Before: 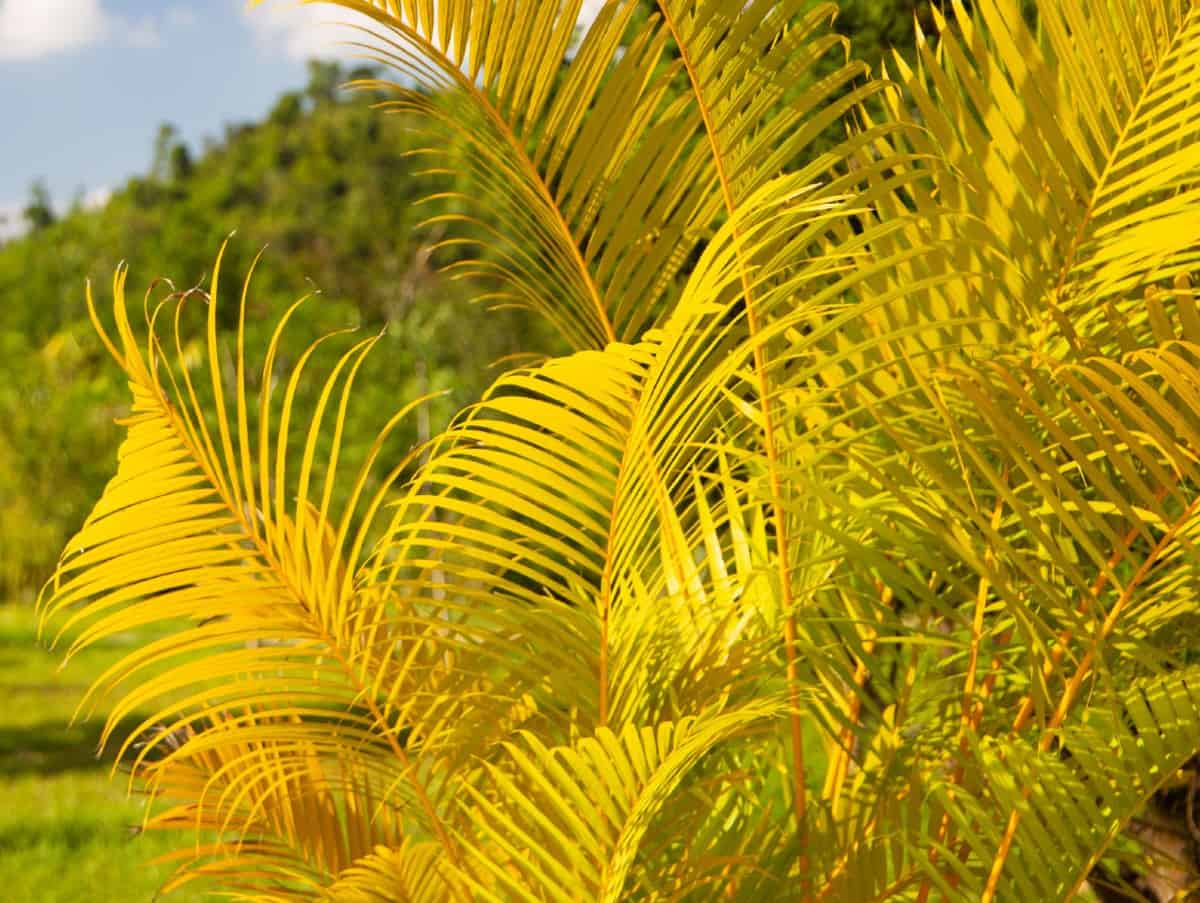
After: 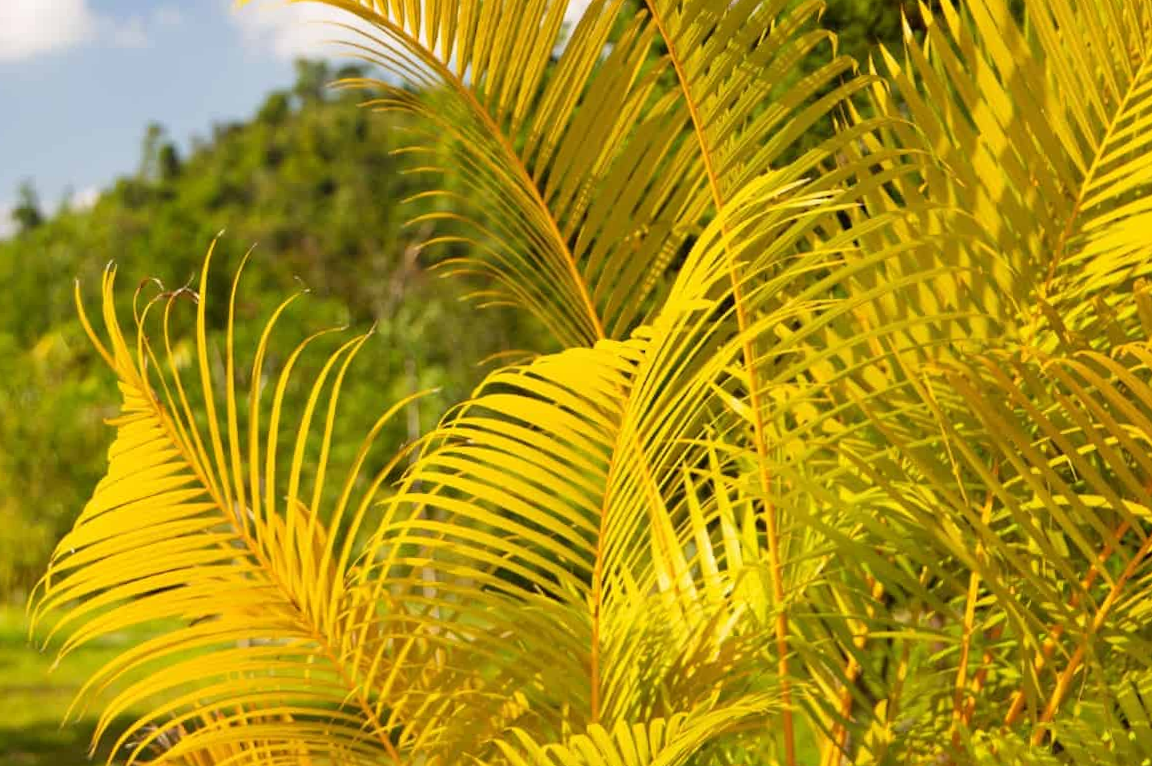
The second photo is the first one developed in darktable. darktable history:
crop and rotate: angle 0.382°, left 0.43%, right 2.697%, bottom 14.324%
